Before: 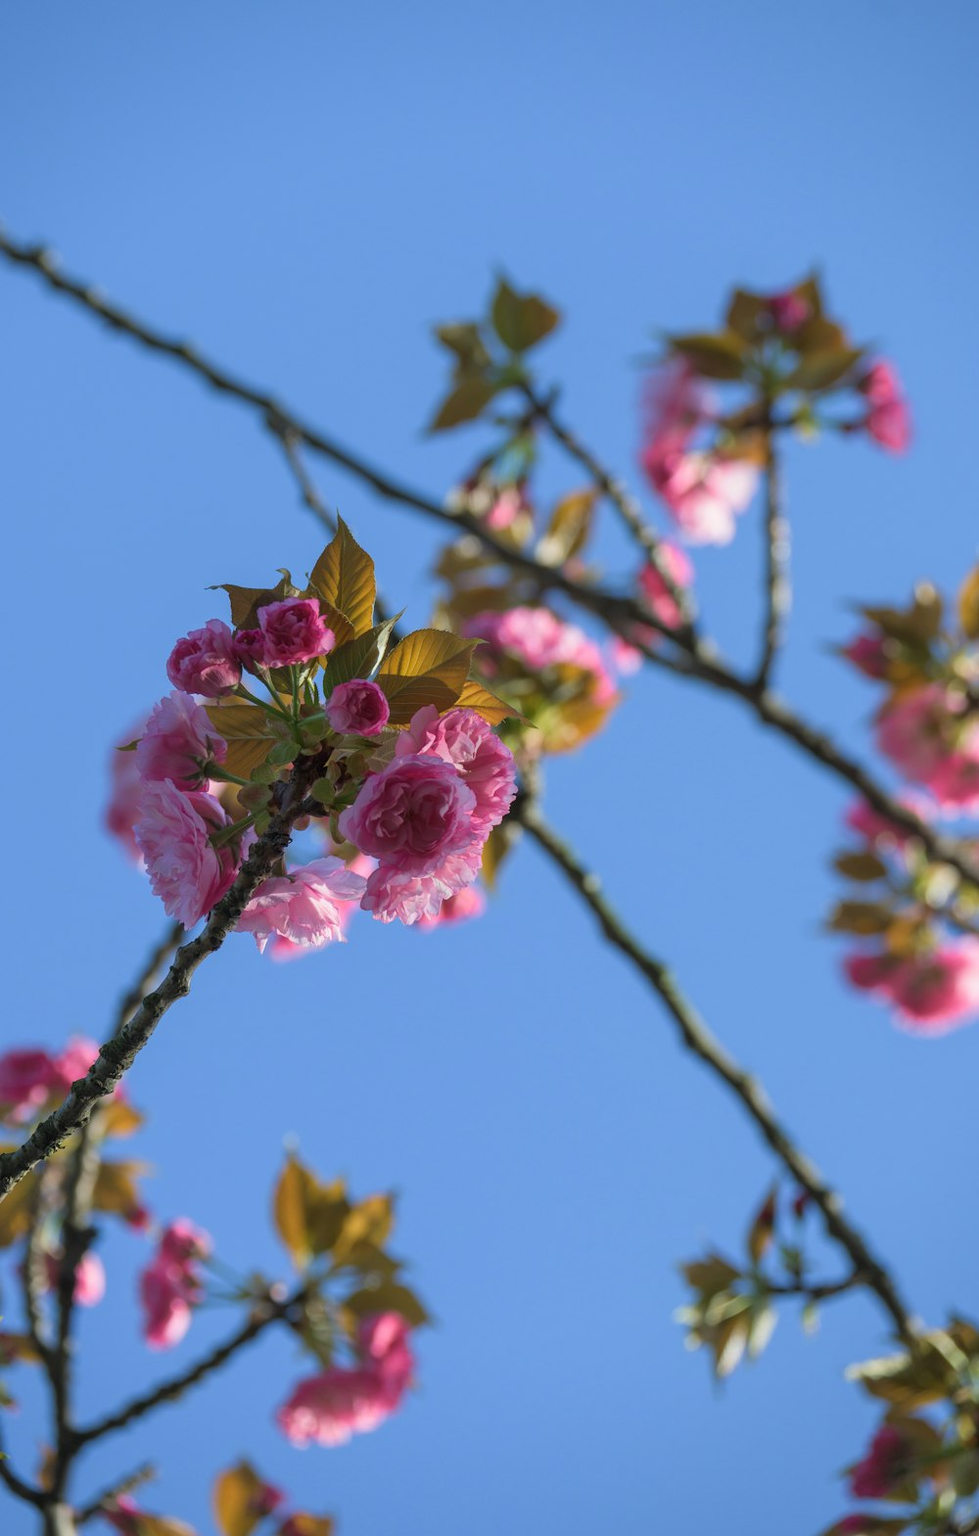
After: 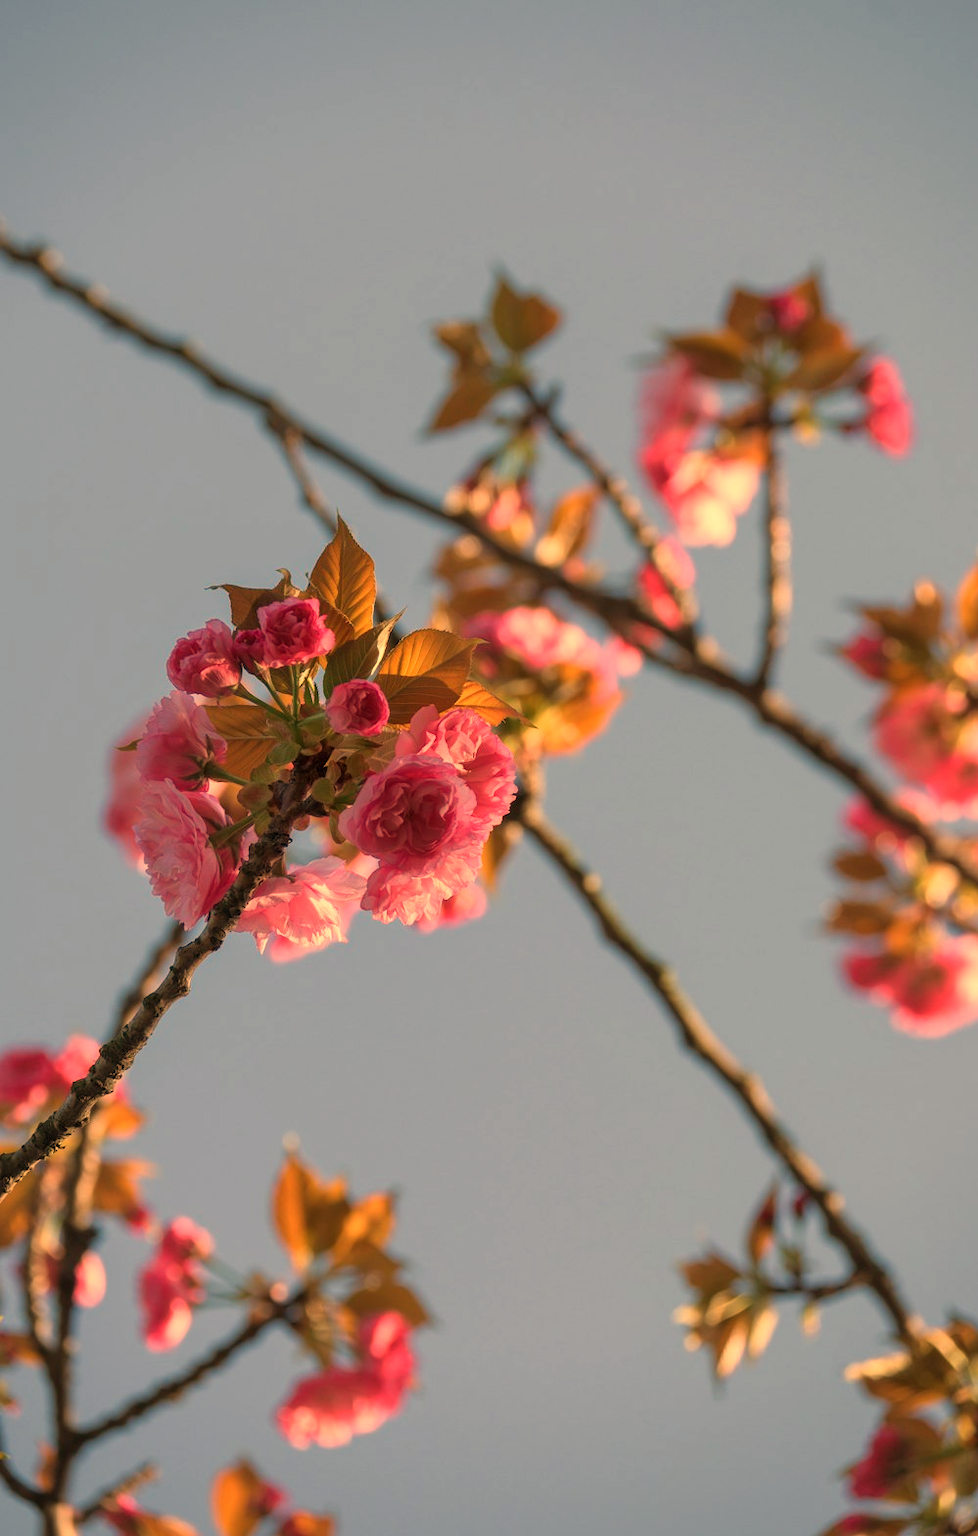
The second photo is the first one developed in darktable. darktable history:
local contrast: mode bilateral grid, contrast 100, coarseness 100, detail 108%, midtone range 0.2
white balance: red 1.467, blue 0.684
